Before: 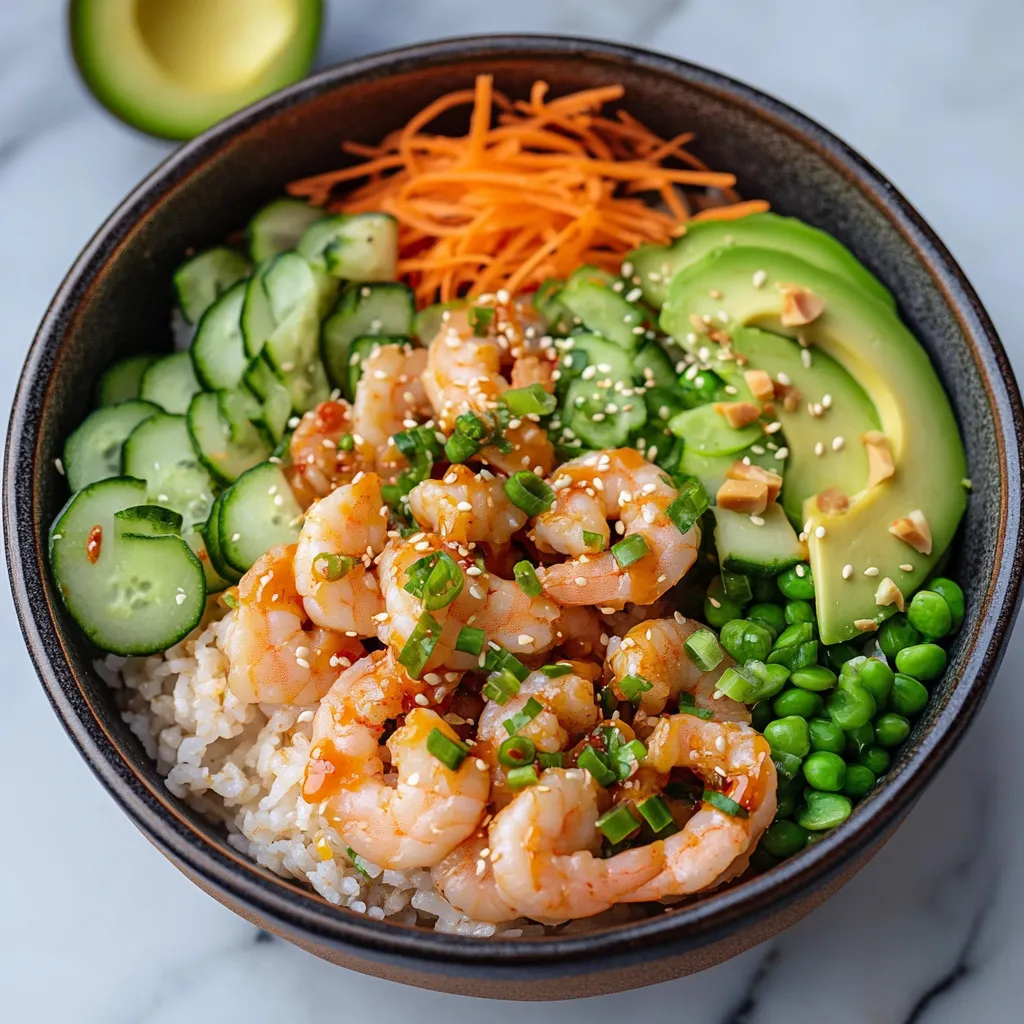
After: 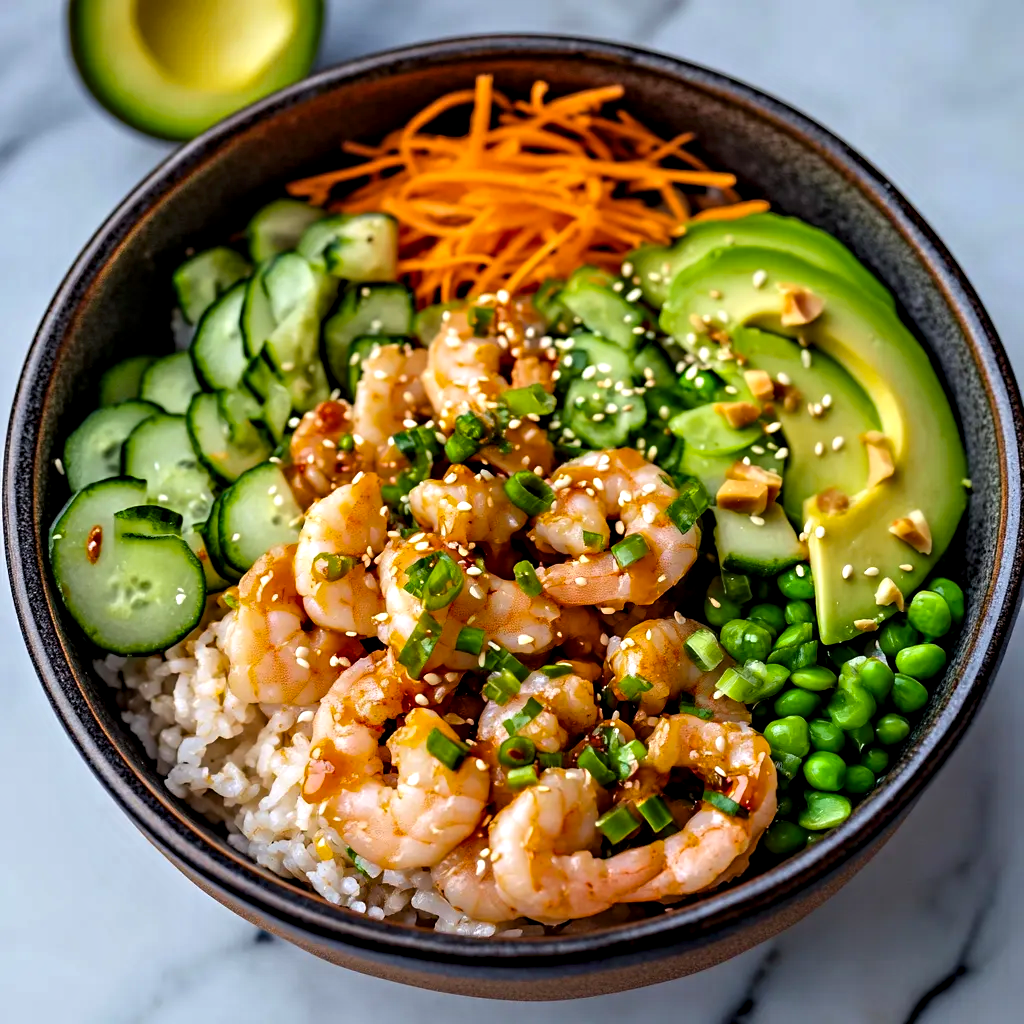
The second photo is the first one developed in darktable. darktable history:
base curve: curves: ch0 [(0, 0) (0.303, 0.277) (1, 1)]
color balance rgb: perceptual saturation grading › global saturation 20%, global vibrance 20%
contrast equalizer: y [[0.511, 0.558, 0.631, 0.632, 0.559, 0.512], [0.5 ×6], [0.507, 0.559, 0.627, 0.644, 0.647, 0.647], [0 ×6], [0 ×6]]
